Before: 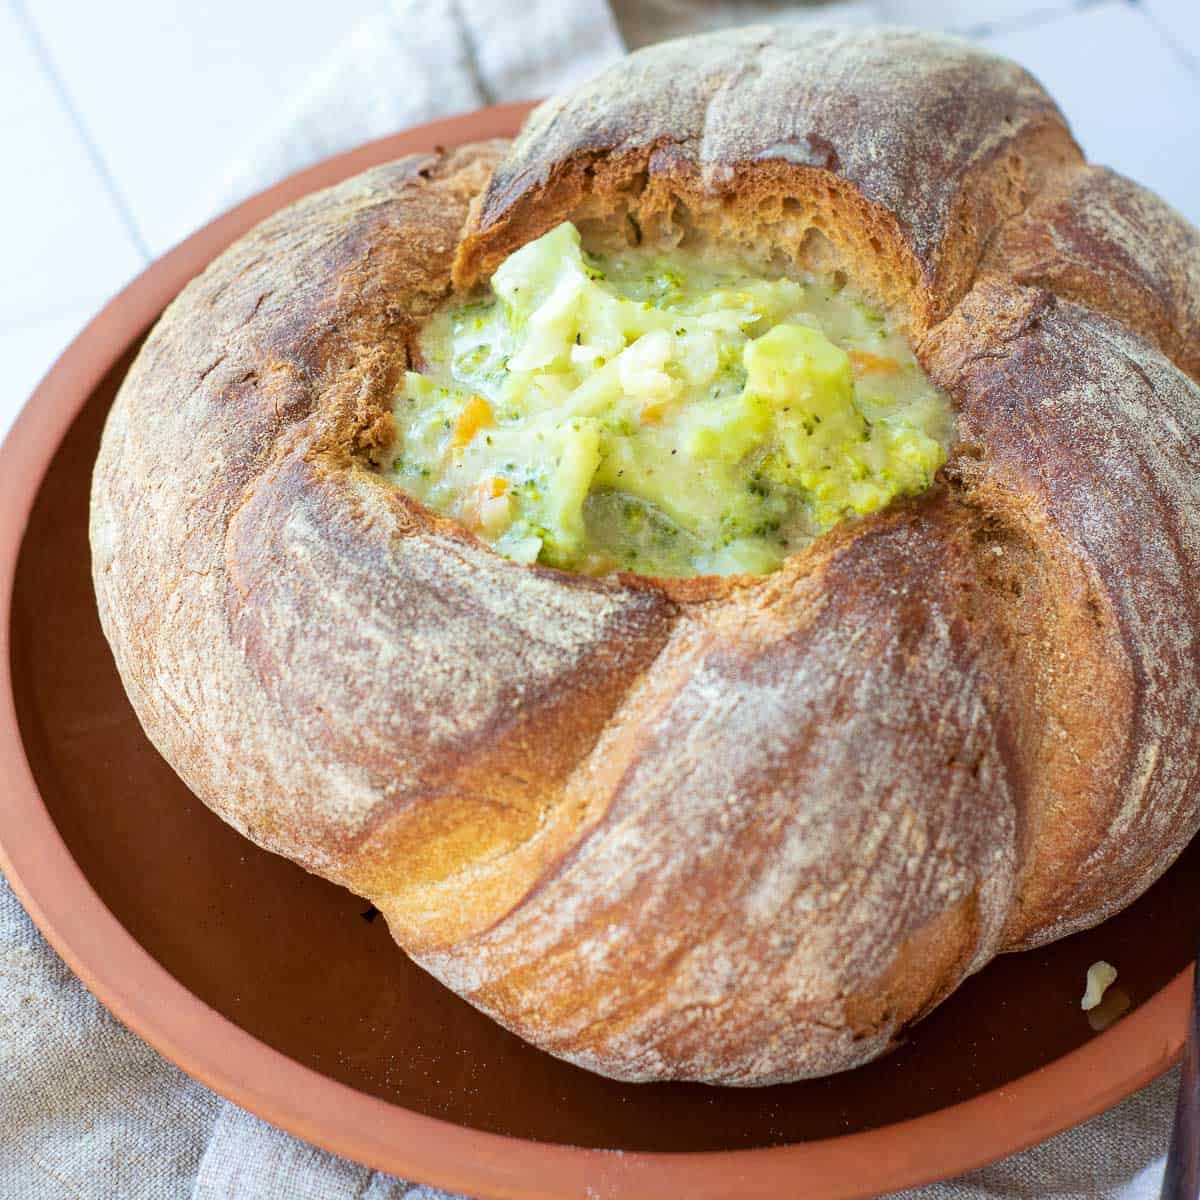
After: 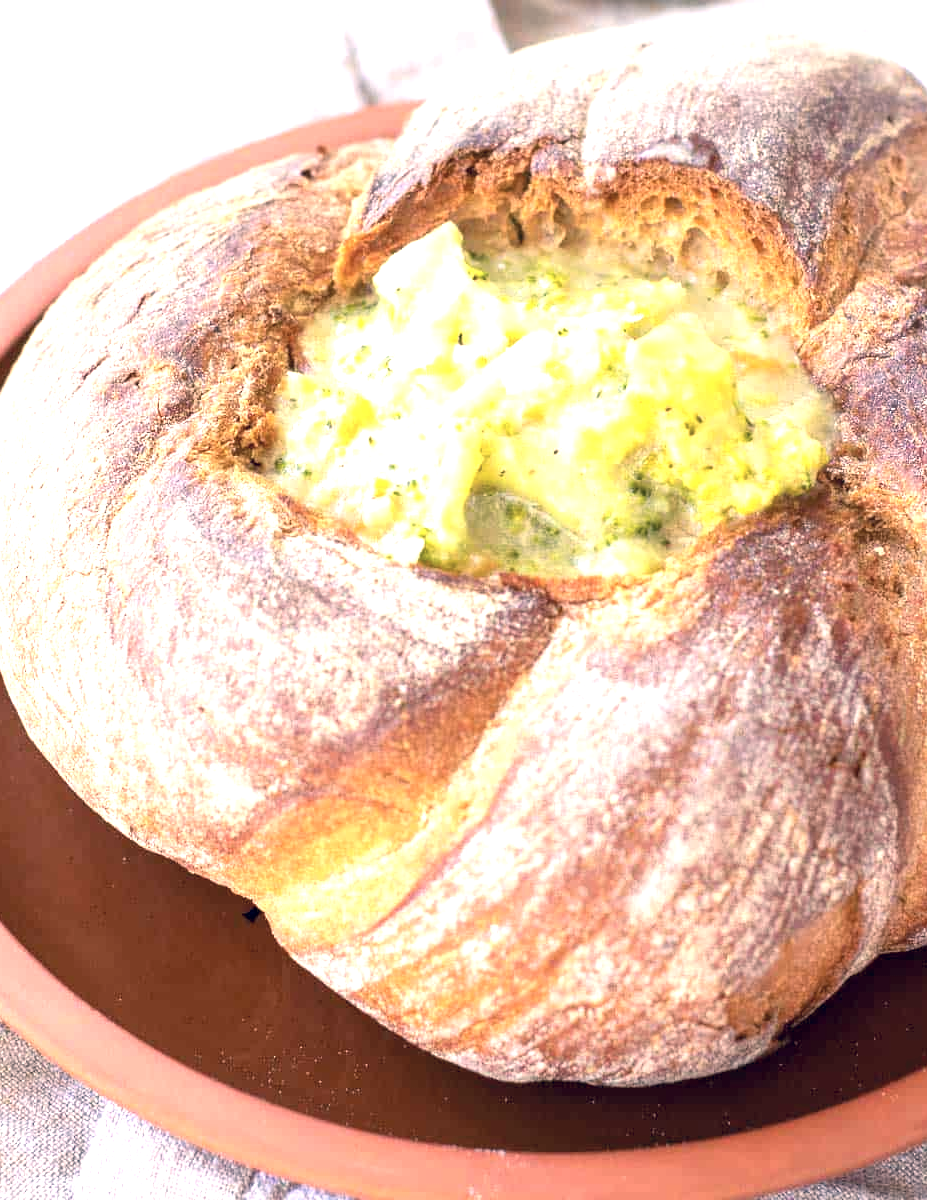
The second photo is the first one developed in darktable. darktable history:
crop: left 9.888%, right 12.852%
exposure: black level correction 0.001, exposure 1 EV, compensate highlight preservation false
color correction: highlights a* 13.88, highlights b* 5.96, shadows a* -5.95, shadows b* -15.18, saturation 0.833
